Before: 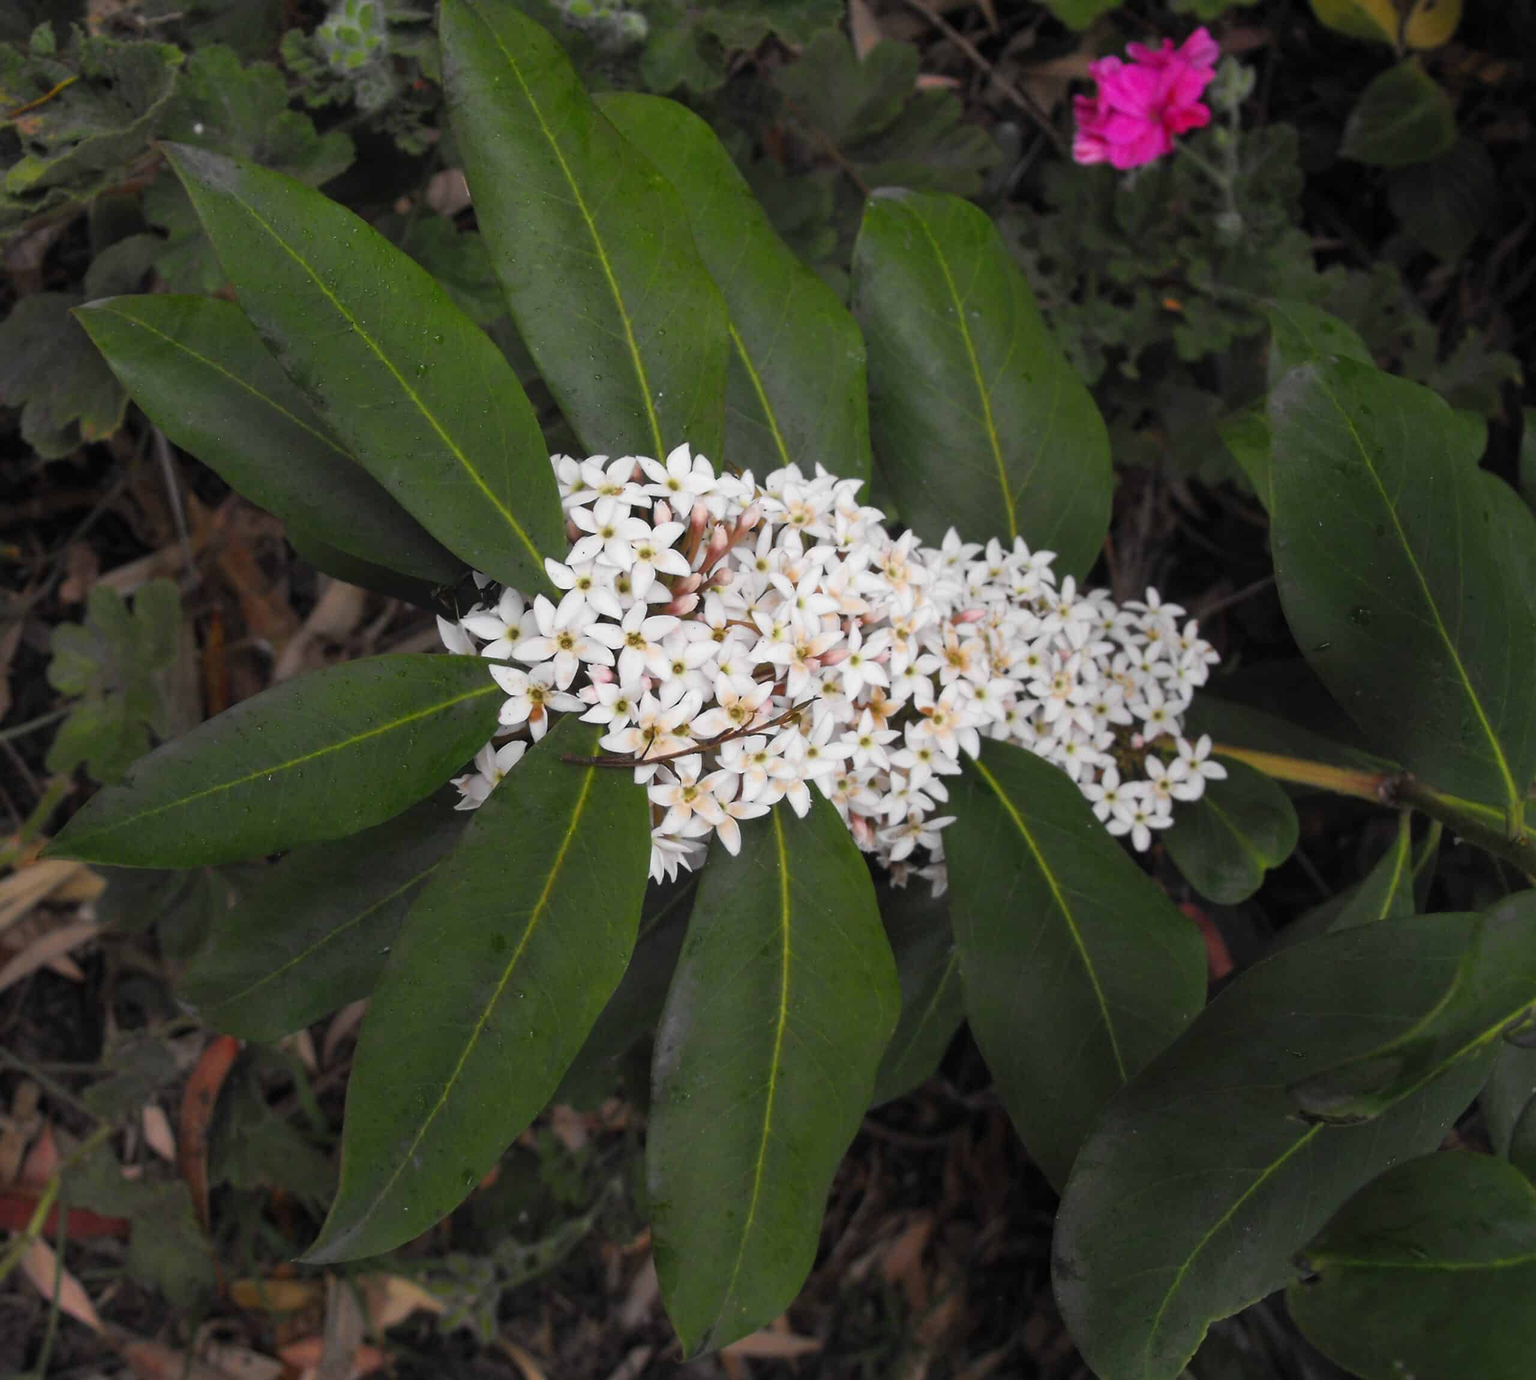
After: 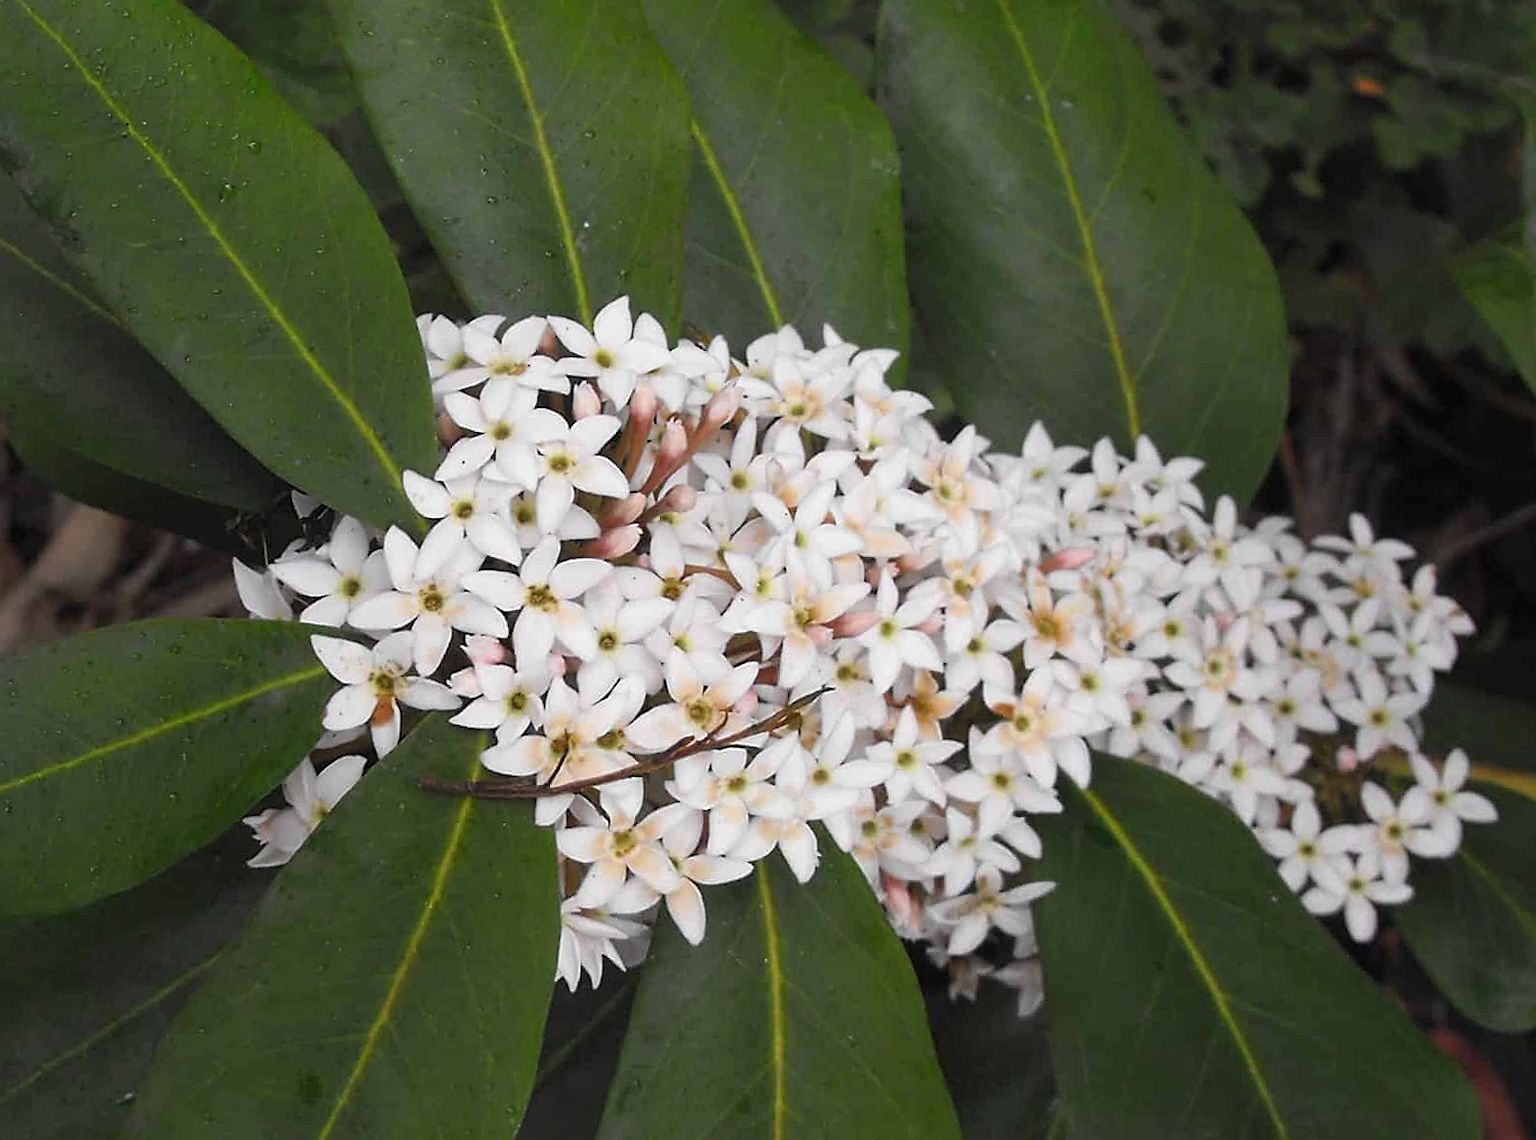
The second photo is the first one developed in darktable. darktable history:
crop: left 20.932%, top 15.471%, right 21.848%, bottom 34.081%
sharpen: on, module defaults
rotate and perspective: rotation 0.128°, lens shift (vertical) -0.181, lens shift (horizontal) -0.044, shear 0.001, automatic cropping off
